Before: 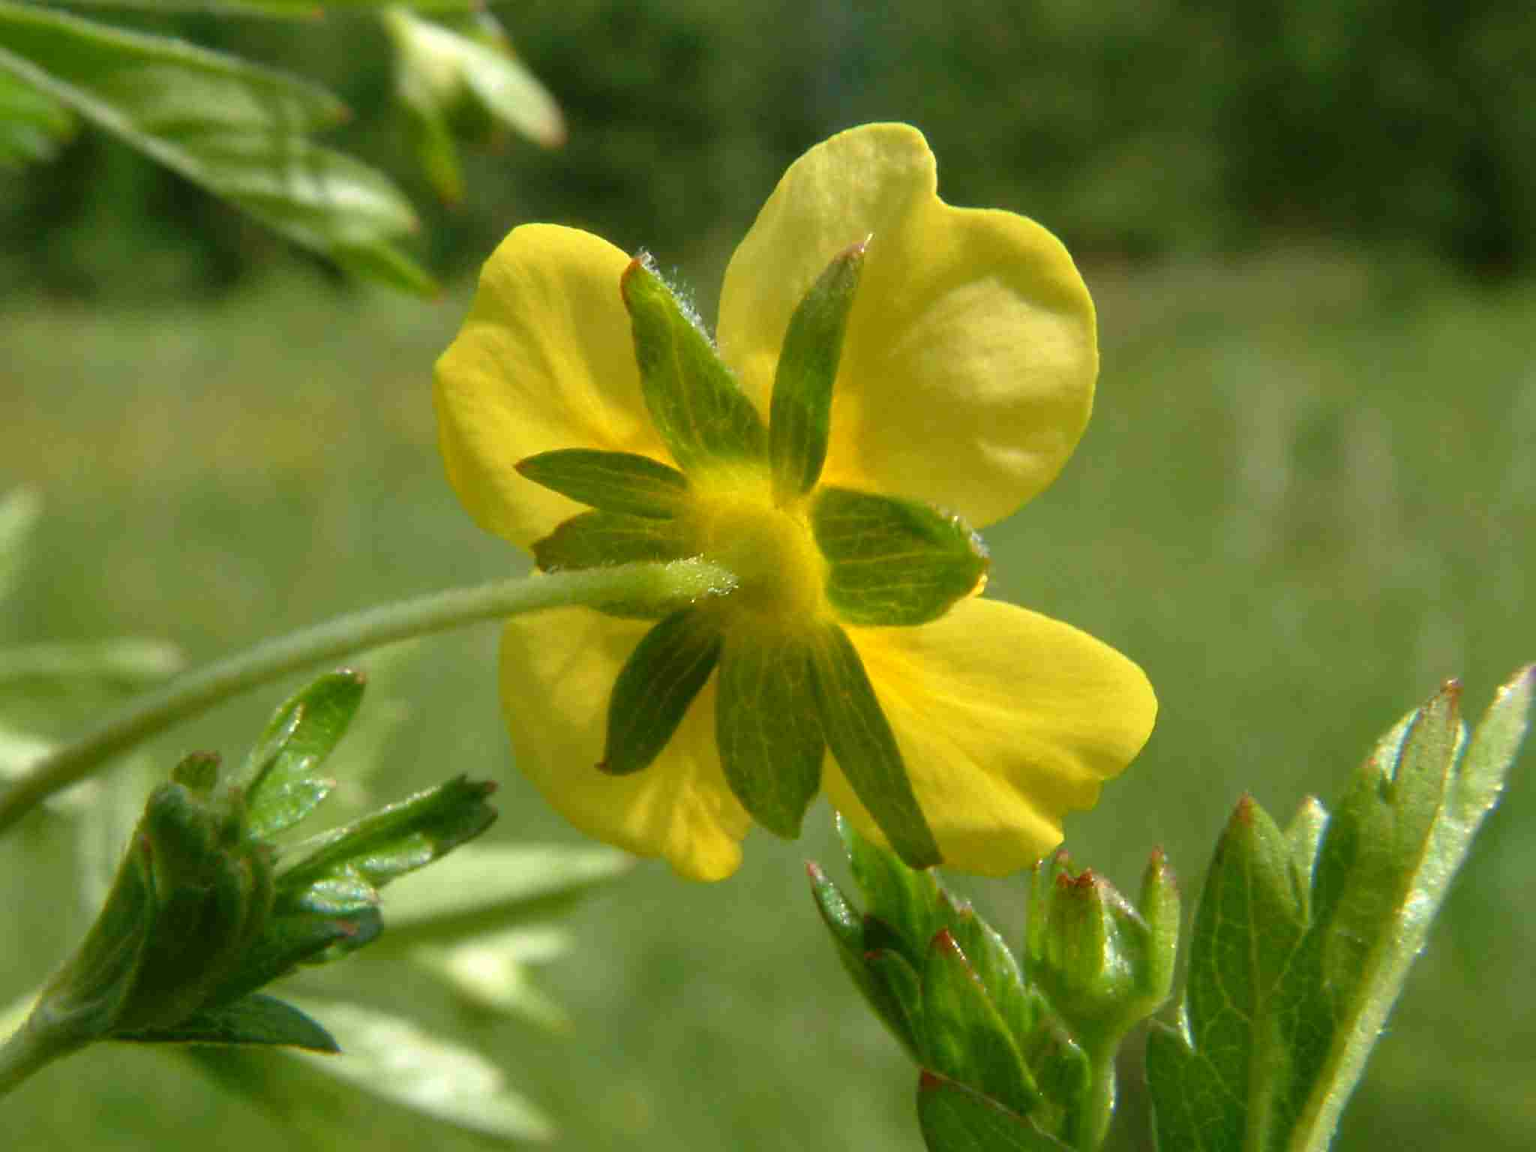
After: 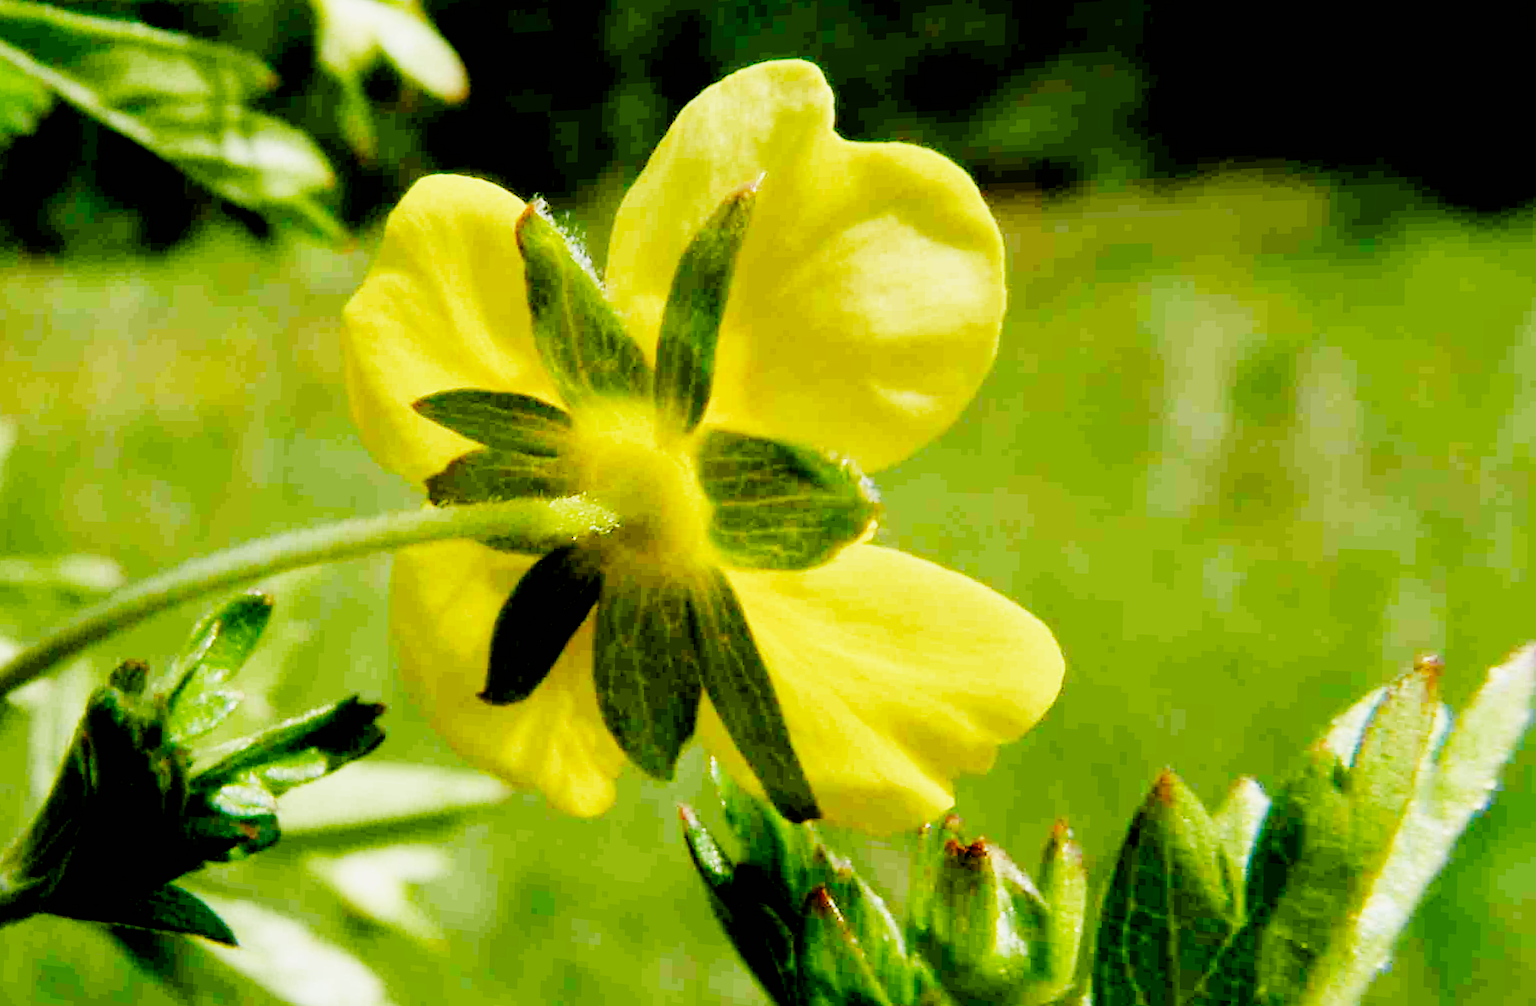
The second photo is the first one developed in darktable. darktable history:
rotate and perspective: rotation 1.69°, lens shift (vertical) -0.023, lens shift (horizontal) -0.291, crop left 0.025, crop right 0.988, crop top 0.092, crop bottom 0.842
sigmoid: contrast 1.81, skew -0.21, preserve hue 0%, red attenuation 0.1, red rotation 0.035, green attenuation 0.1, green rotation -0.017, blue attenuation 0.15, blue rotation -0.052, base primaries Rec2020
exposure: black level correction 0.035, exposure 0.9 EV, compensate highlight preservation false
